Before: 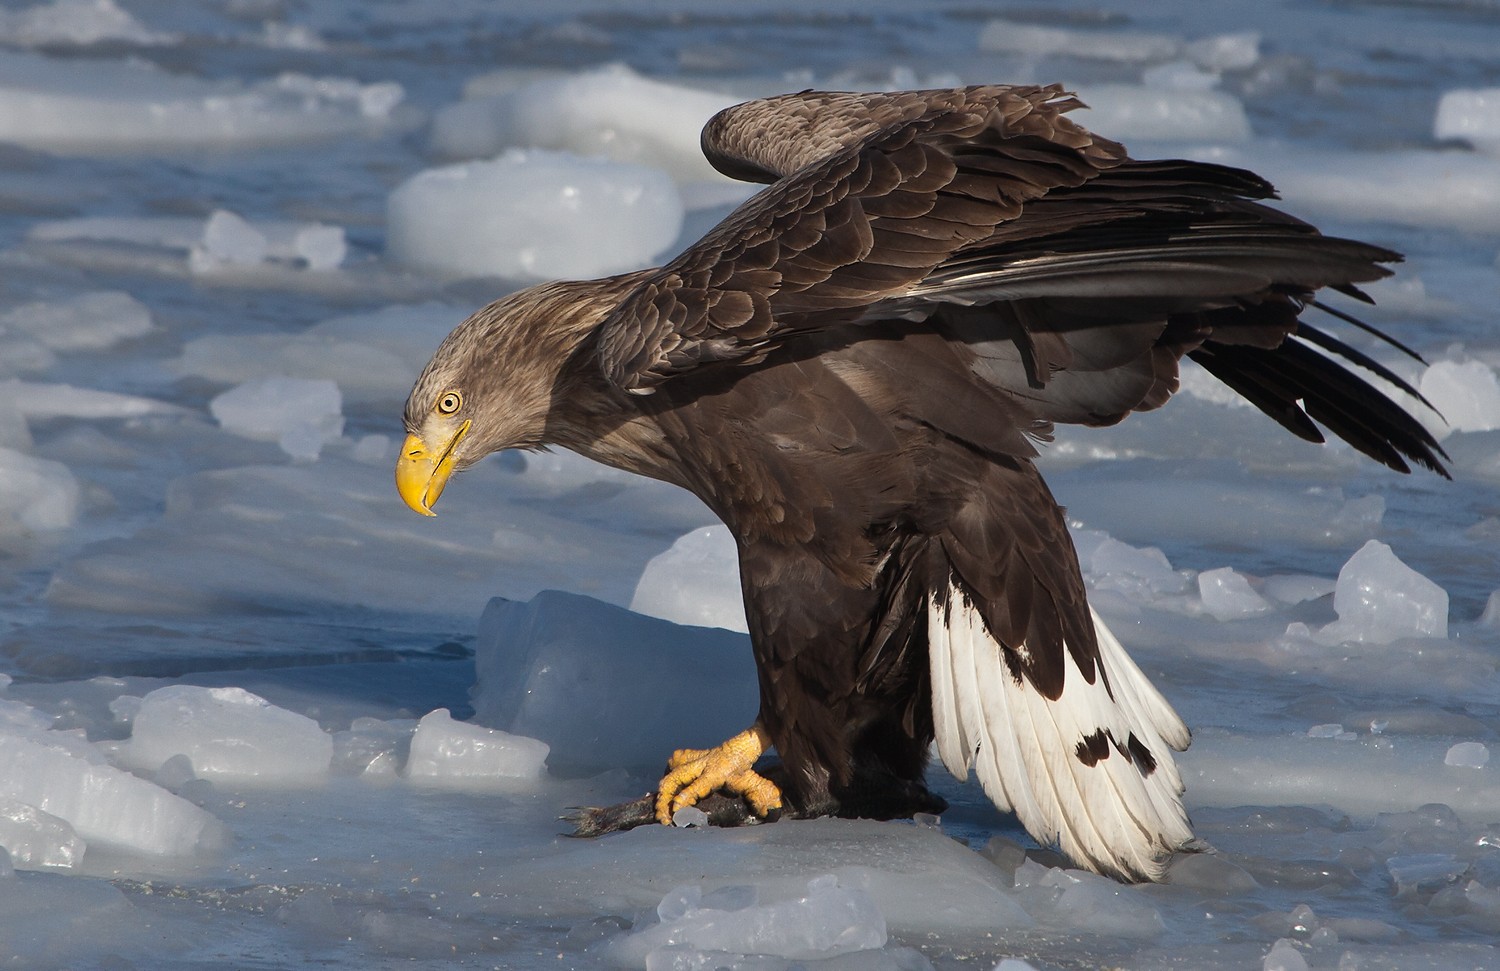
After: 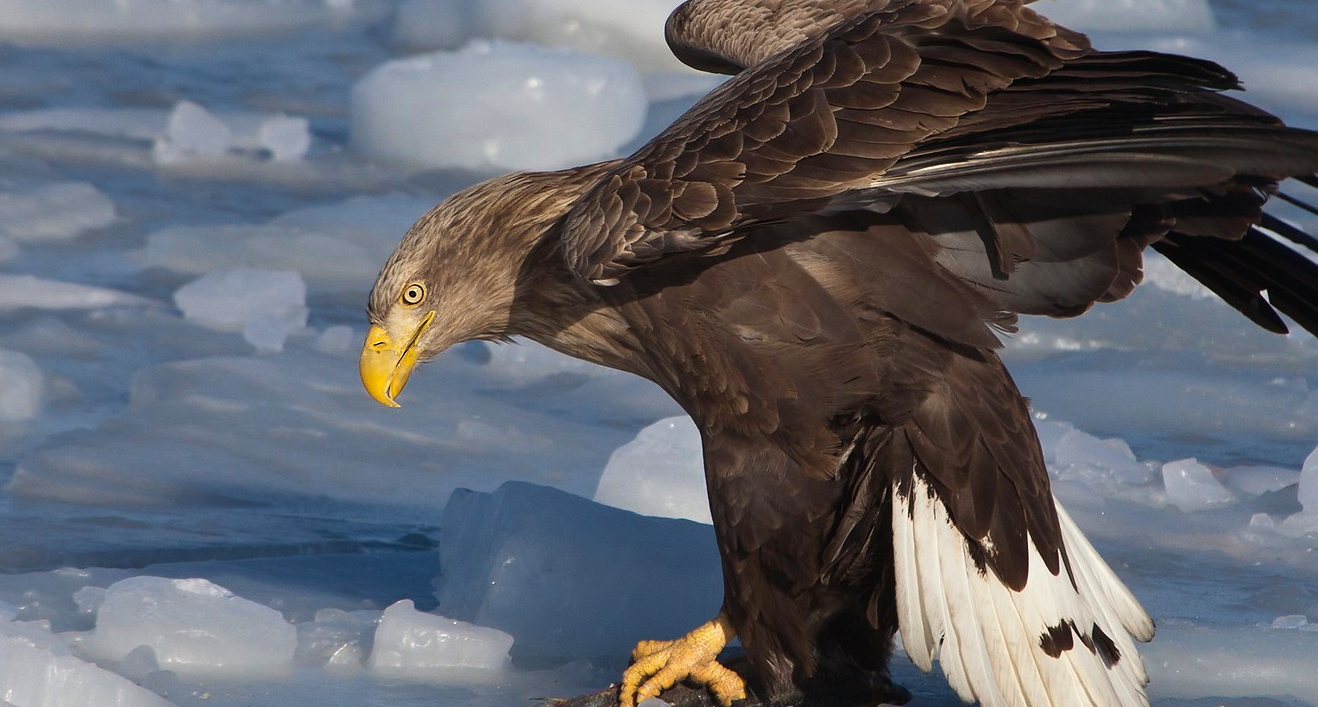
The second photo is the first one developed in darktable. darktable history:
velvia: on, module defaults
crop and rotate: left 2.409%, top 11.245%, right 9.711%, bottom 15.861%
